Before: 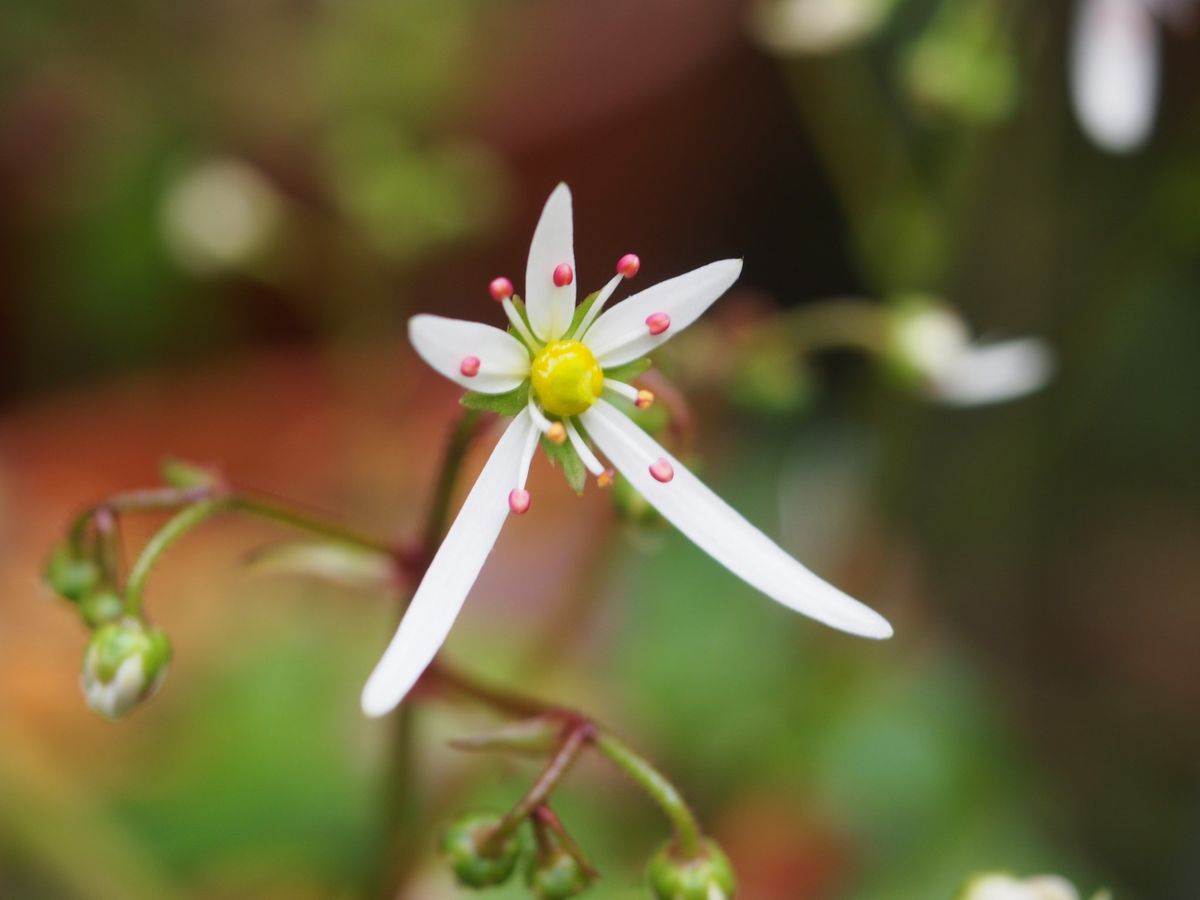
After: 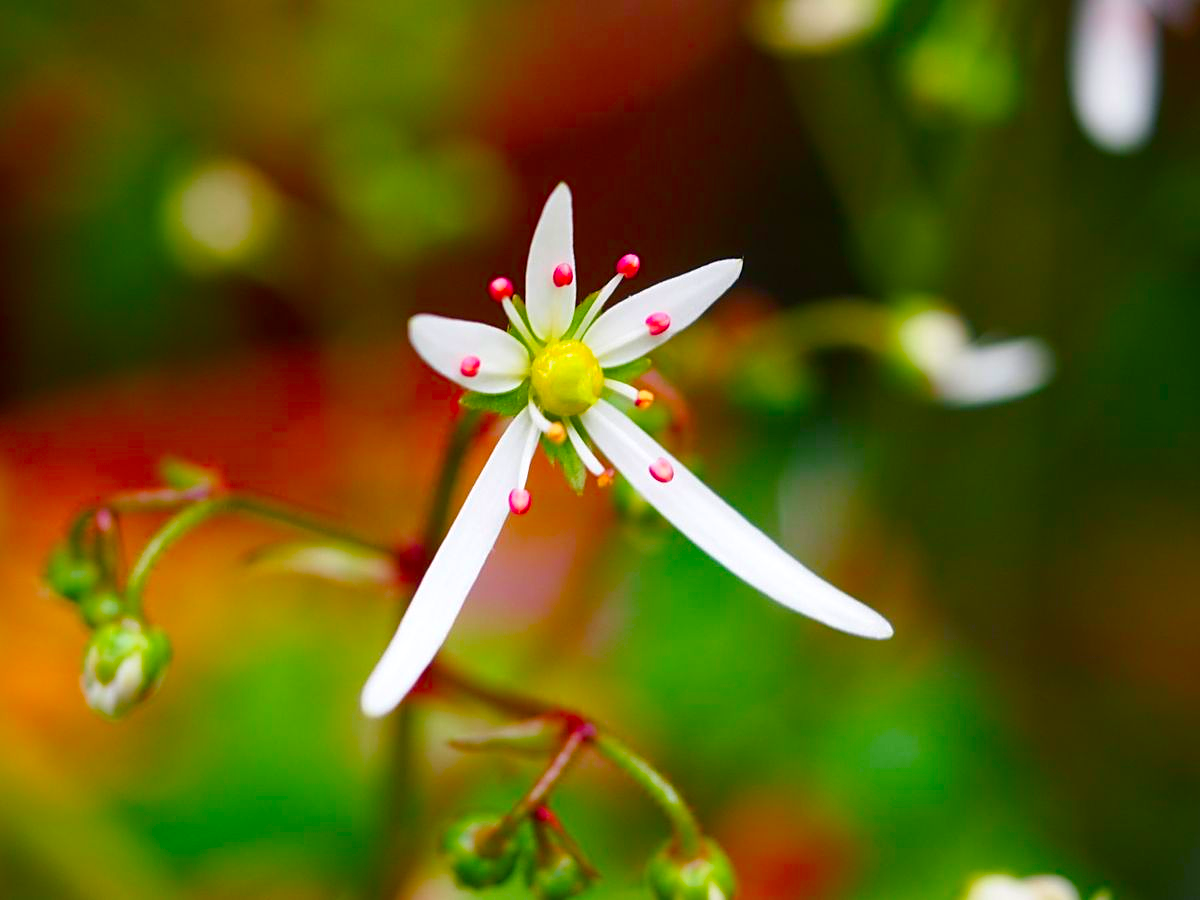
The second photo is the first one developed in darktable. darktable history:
color balance rgb: shadows lift › luminance -7.932%, shadows lift › chroma 2.226%, shadows lift › hue 200.02°, perceptual saturation grading › global saturation 53.888%, perceptual saturation grading › highlights -50.108%, perceptual saturation grading › mid-tones 40.087%, perceptual saturation grading › shadows 30.32%, global vibrance 14.159%
contrast brightness saturation: brightness -0.019, saturation 0.342
exposure: black level correction 0.001, exposure 0.137 EV, compensate highlight preservation false
sharpen: on, module defaults
